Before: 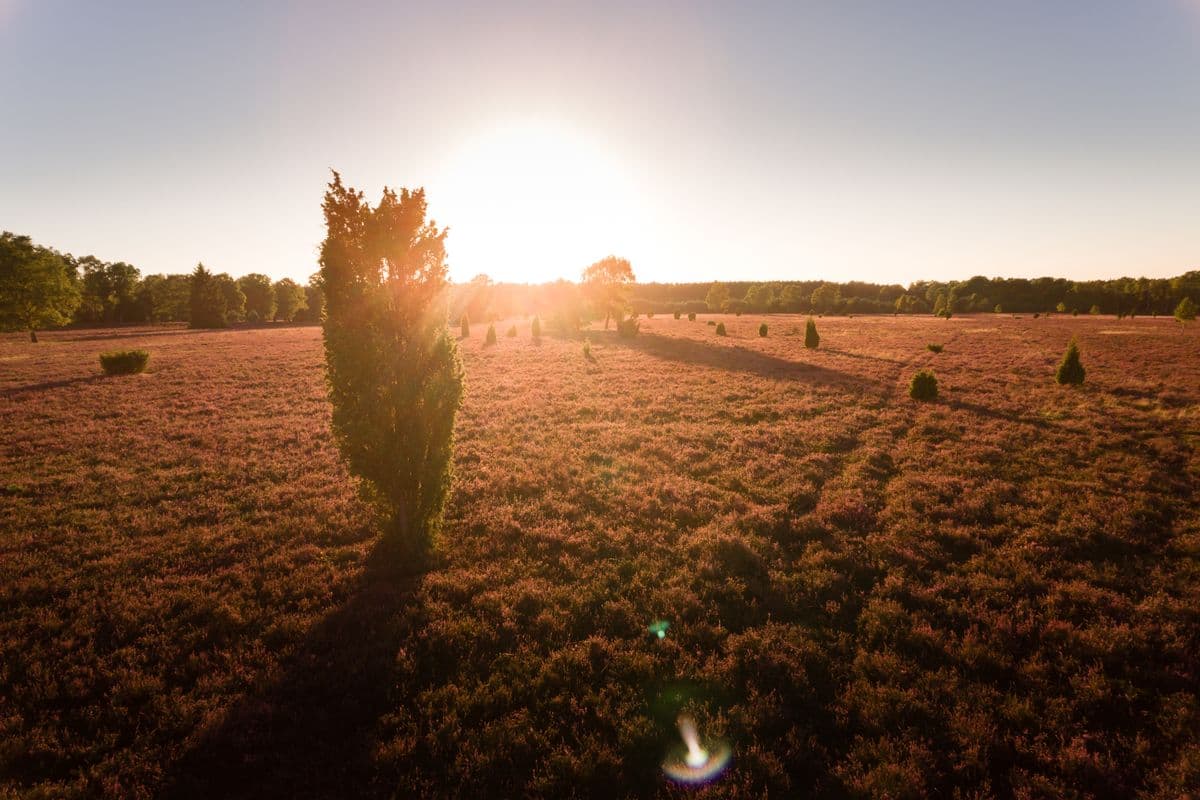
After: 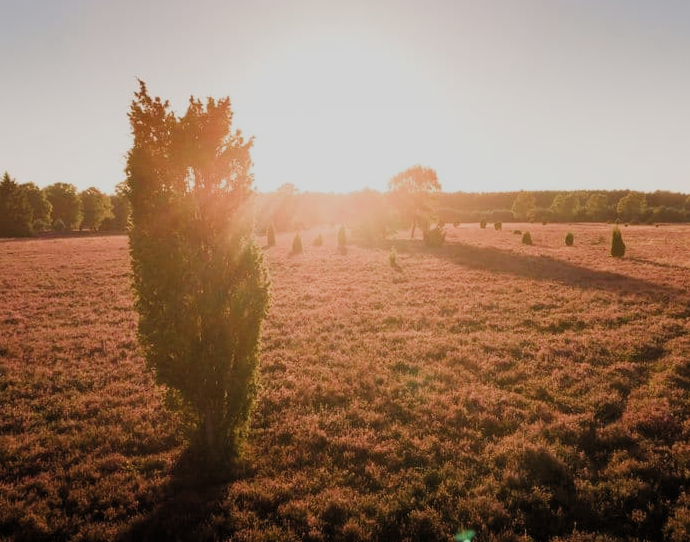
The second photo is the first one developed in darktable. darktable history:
filmic rgb: black relative exposure -7.65 EV, white relative exposure 4.56 EV, hardness 3.61, color science v4 (2020)
crop: left 16.222%, top 11.437%, right 26.257%, bottom 20.689%
